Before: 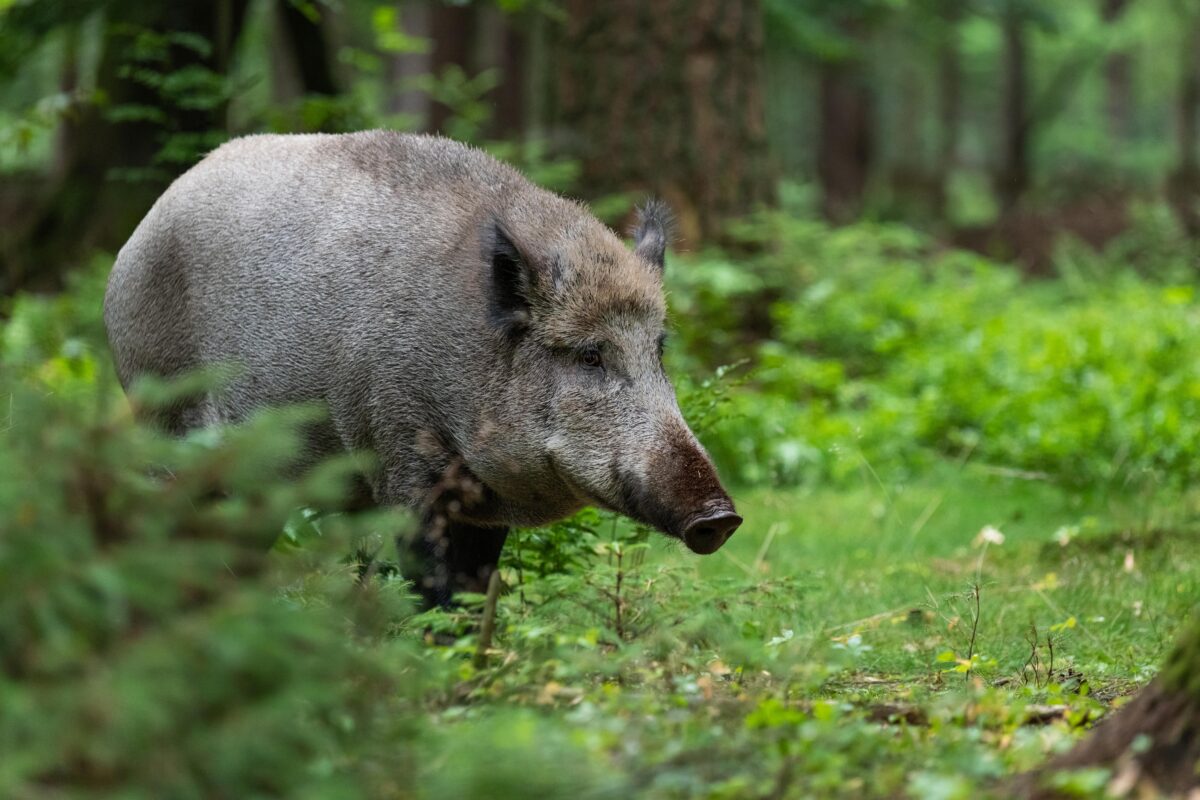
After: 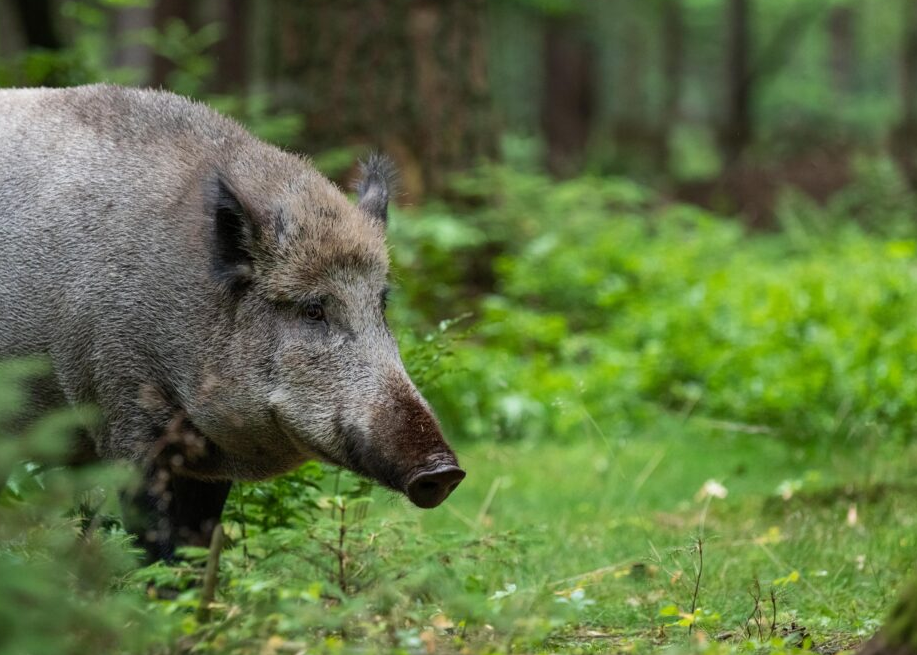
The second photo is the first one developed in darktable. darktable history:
crop: left 23.095%, top 5.827%, bottom 11.854%
rotate and perspective: automatic cropping original format, crop left 0, crop top 0
